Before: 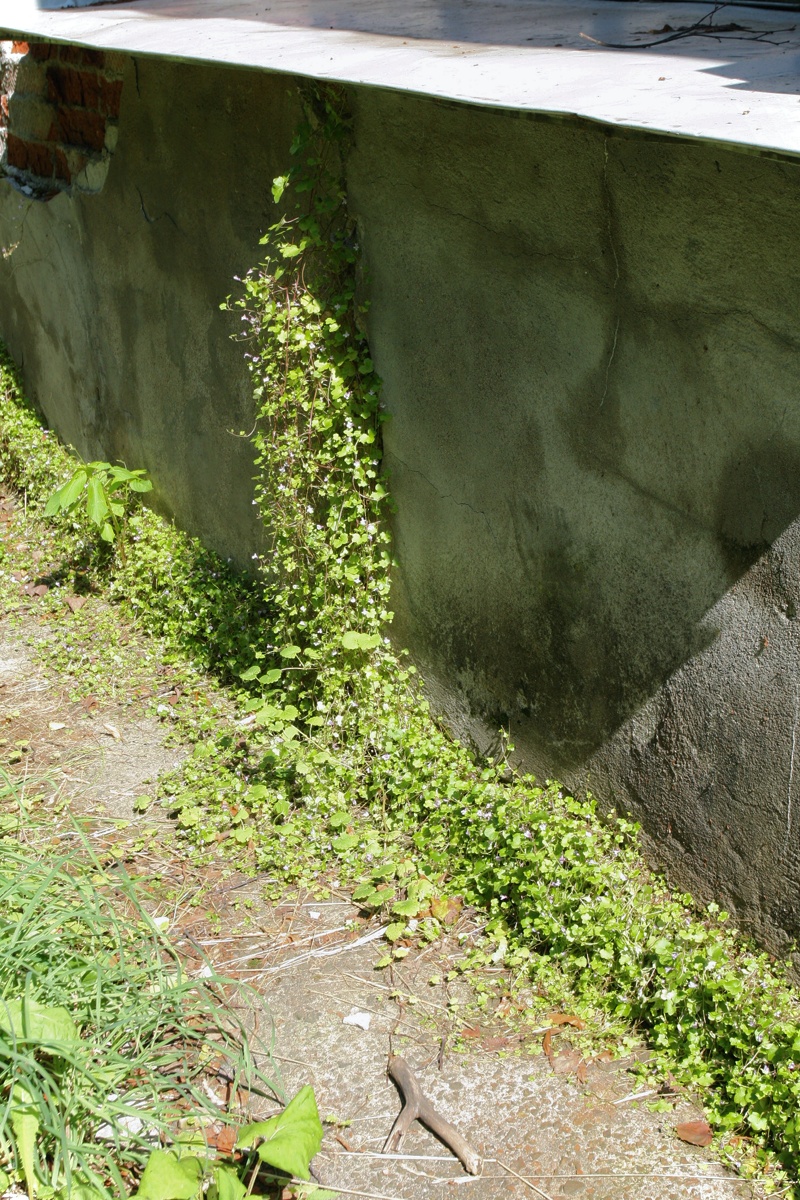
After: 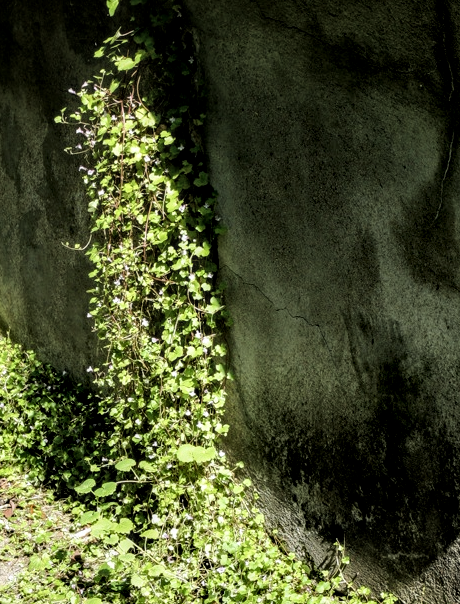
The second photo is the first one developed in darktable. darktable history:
local contrast: detail 142%
filmic rgb: black relative exposure -5.28 EV, white relative exposure 2.88 EV, threshold 3.01 EV, dynamic range scaling -38.21%, hardness 4.01, contrast 1.603, highlights saturation mix -1.4%, enable highlight reconstruction true
crop: left 20.682%, top 15.647%, right 21.717%, bottom 33.943%
